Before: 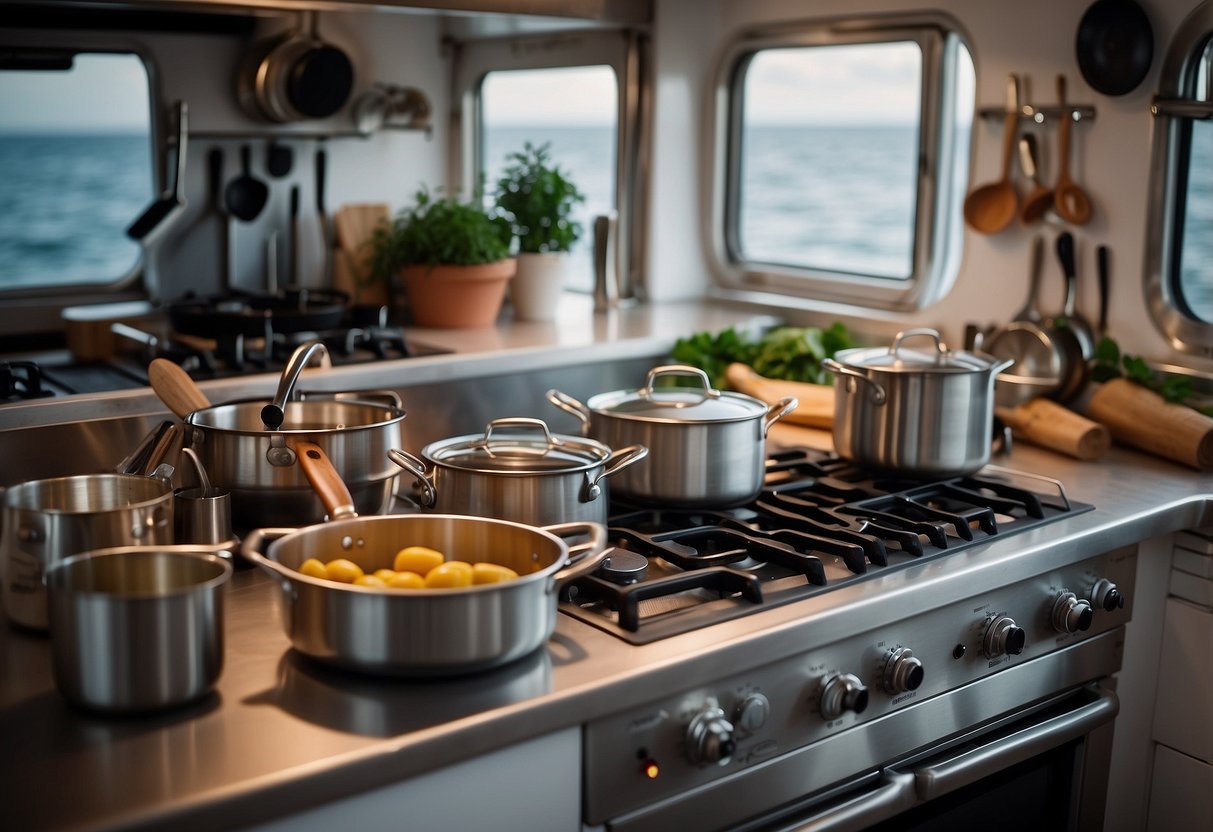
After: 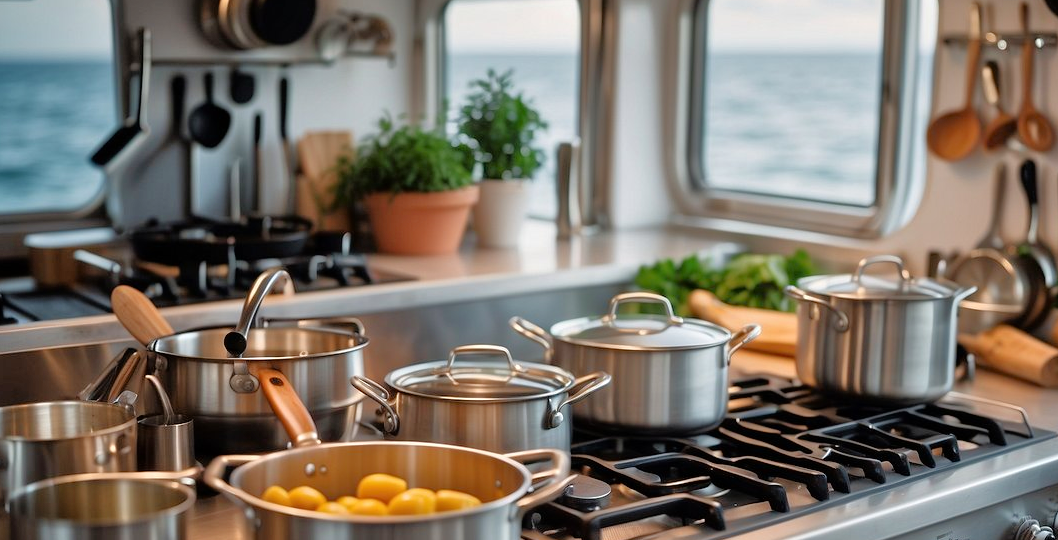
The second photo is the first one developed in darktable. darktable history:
tone equalizer: -7 EV 0.15 EV, -6 EV 0.574 EV, -5 EV 1.16 EV, -4 EV 1.31 EV, -3 EV 1.16 EV, -2 EV 0.6 EV, -1 EV 0.156 EV
crop: left 3.06%, top 8.893%, right 9.665%, bottom 26.096%
